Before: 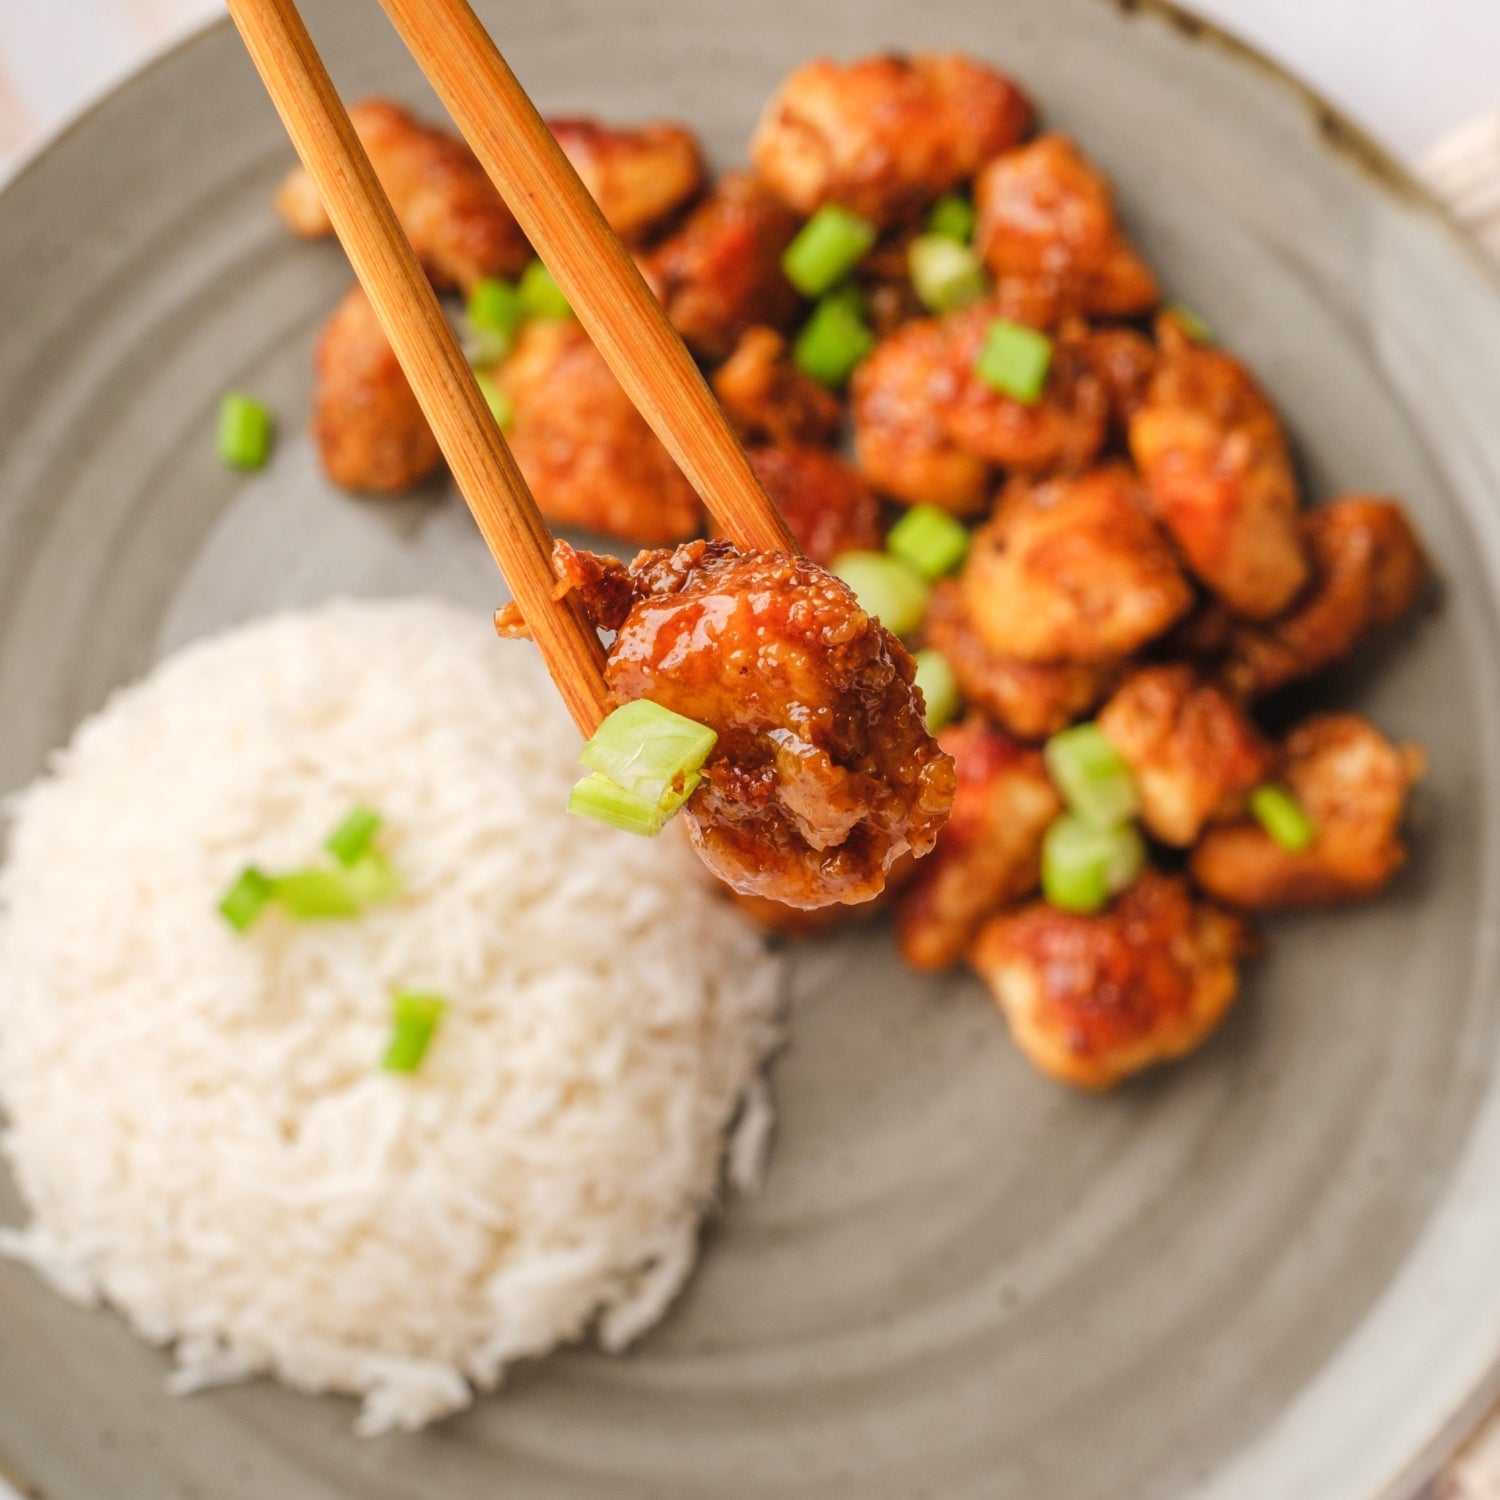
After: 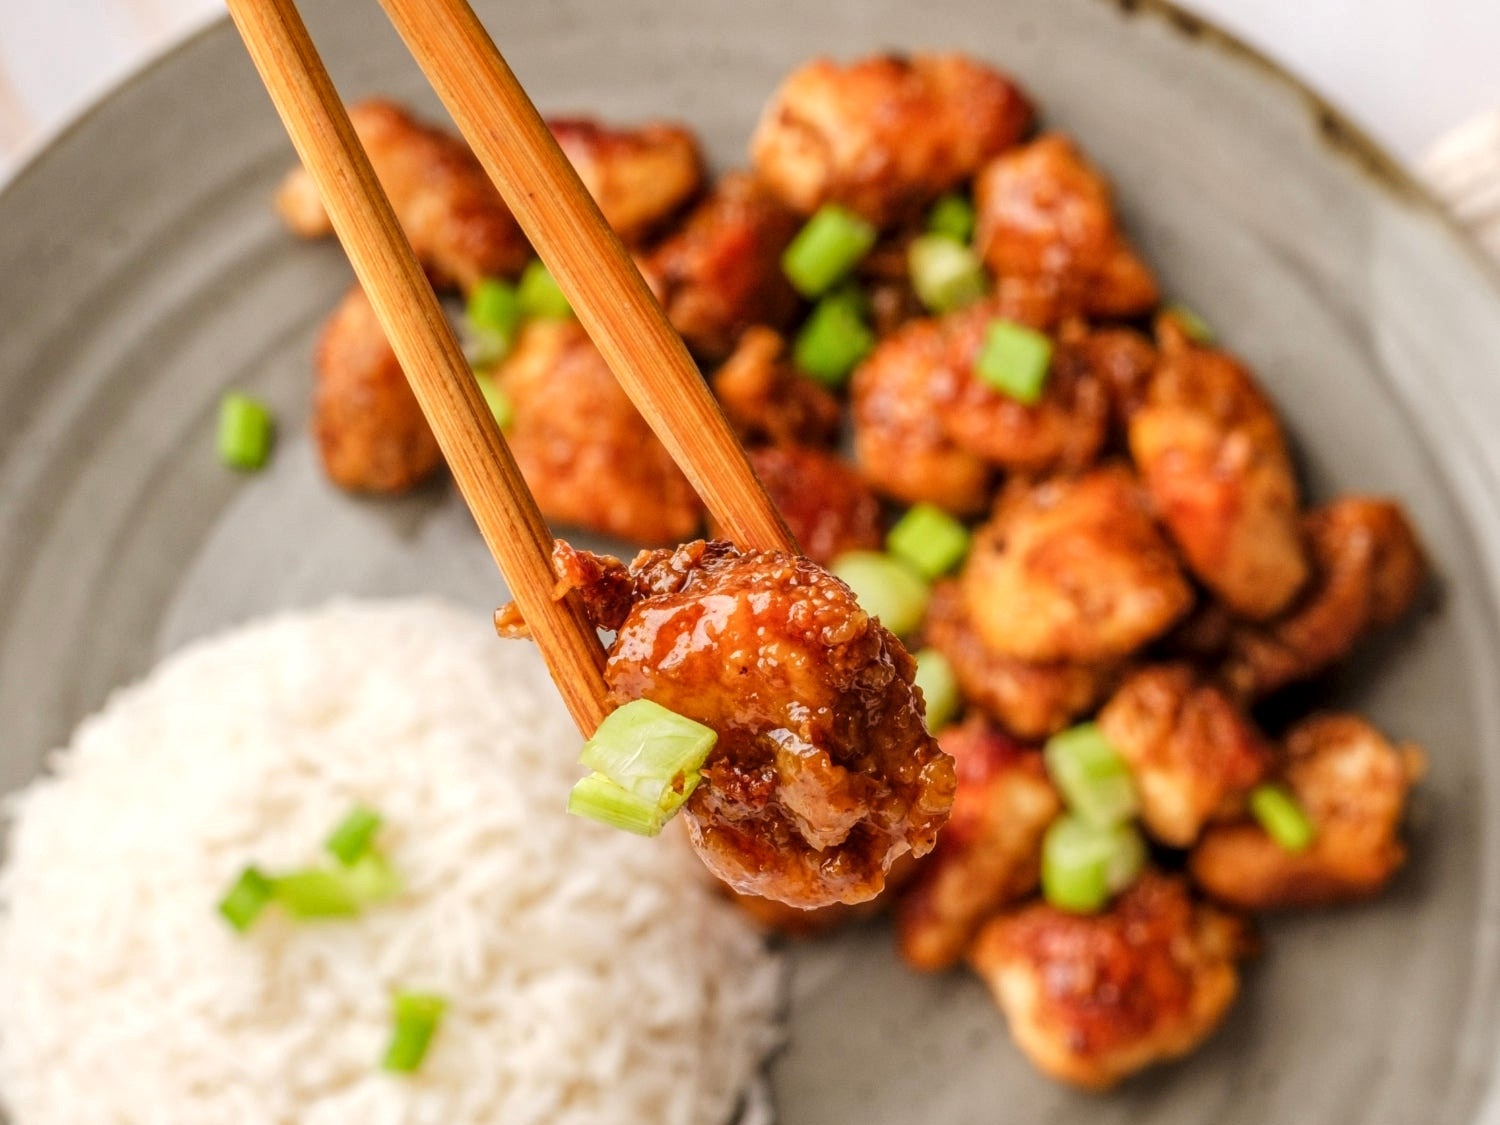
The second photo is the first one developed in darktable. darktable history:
crop: bottom 24.967%
local contrast: detail 130%
